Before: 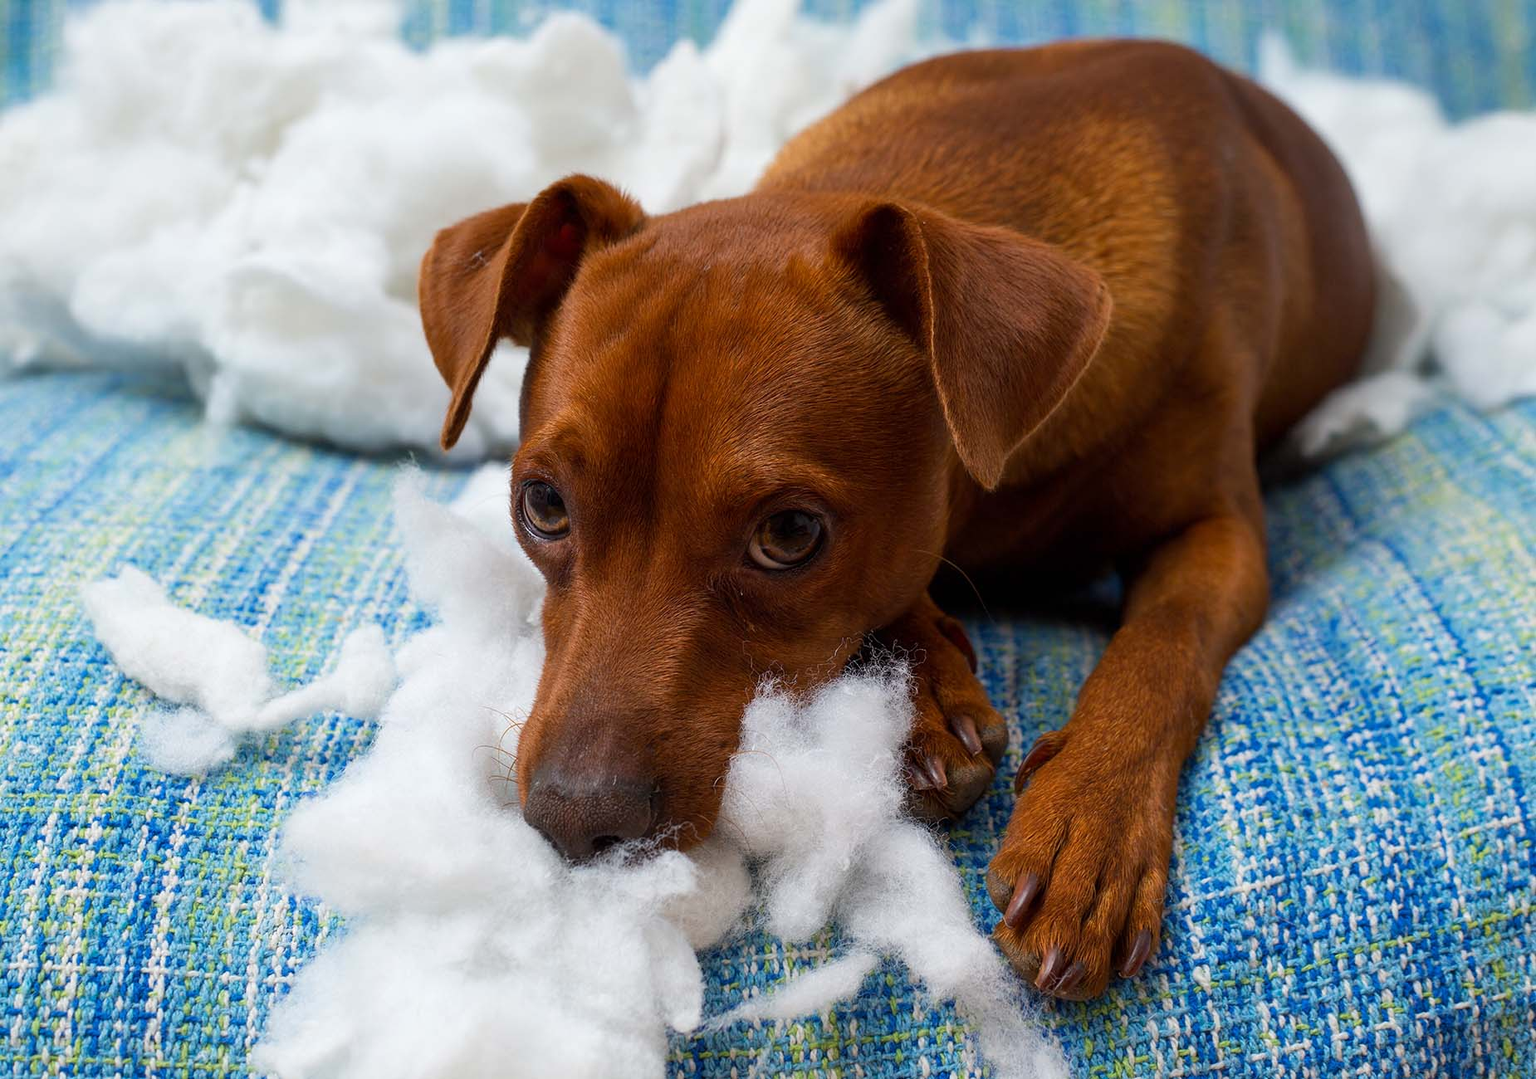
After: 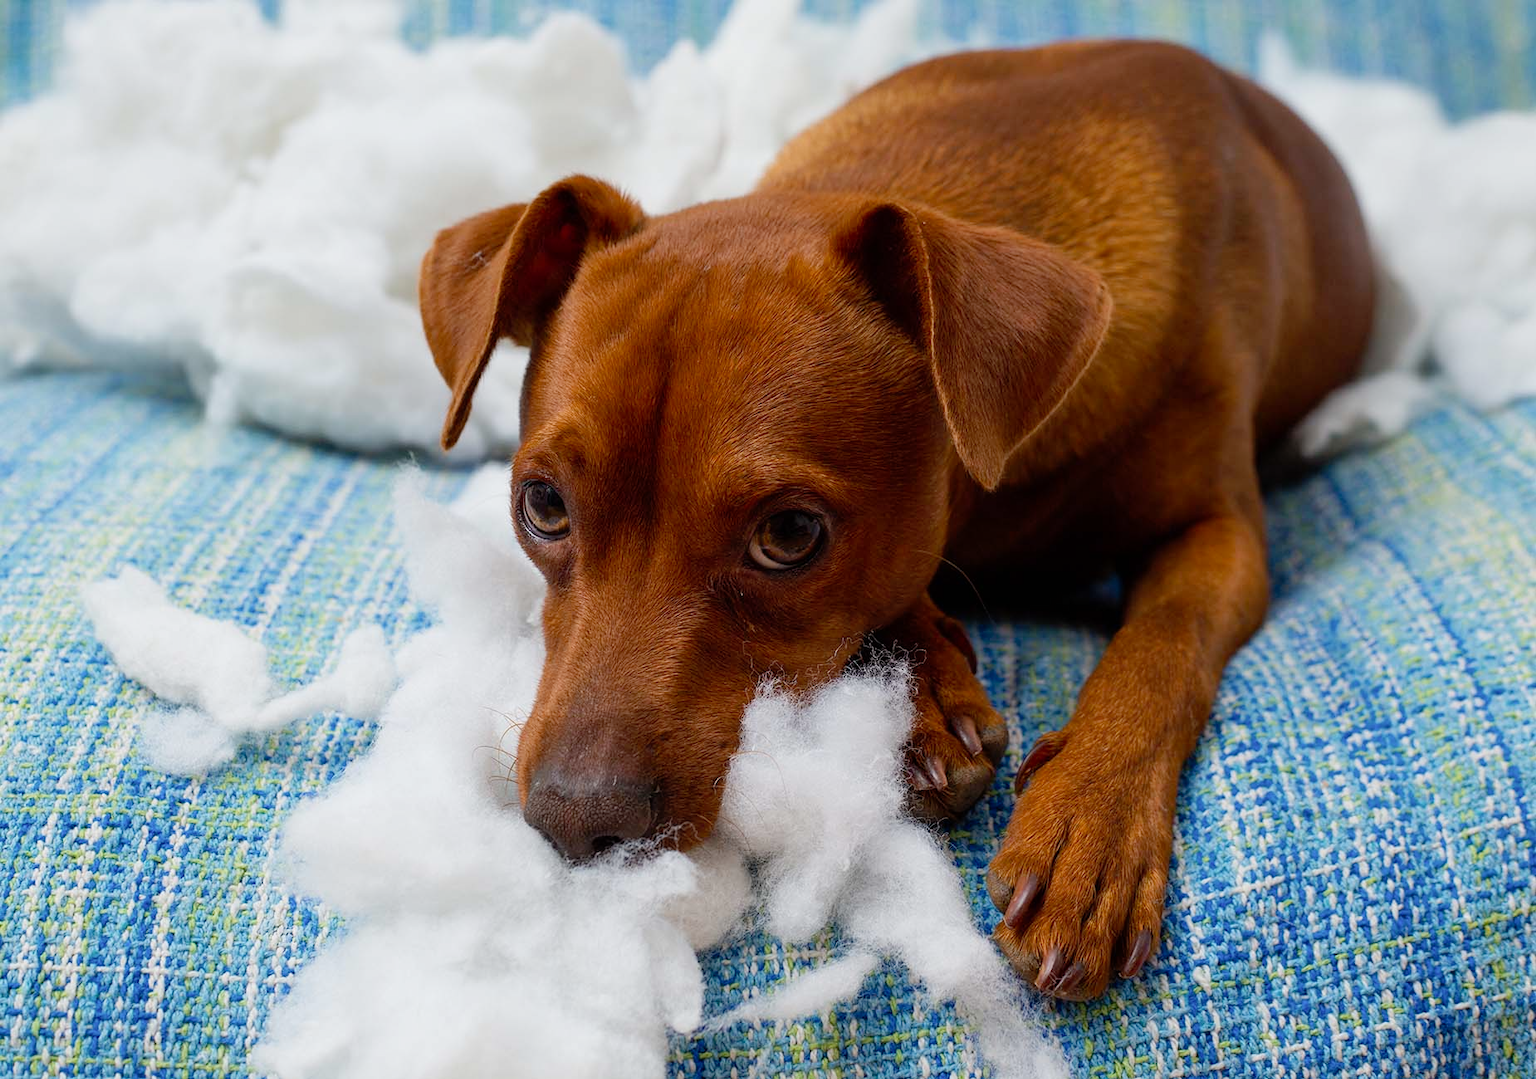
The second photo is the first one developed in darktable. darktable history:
tone curve: curves: ch0 [(0, 0) (0.07, 0.052) (0.23, 0.254) (0.486, 0.53) (0.822, 0.825) (0.994, 0.955)]; ch1 [(0, 0) (0.226, 0.261) (0.379, 0.442) (0.469, 0.472) (0.495, 0.495) (0.514, 0.504) (0.561, 0.568) (0.59, 0.612) (1, 1)]; ch2 [(0, 0) (0.269, 0.299) (0.459, 0.441) (0.498, 0.499) (0.523, 0.52) (0.551, 0.576) (0.629, 0.643) (0.659, 0.681) (0.718, 0.764) (1, 1)], preserve colors none
